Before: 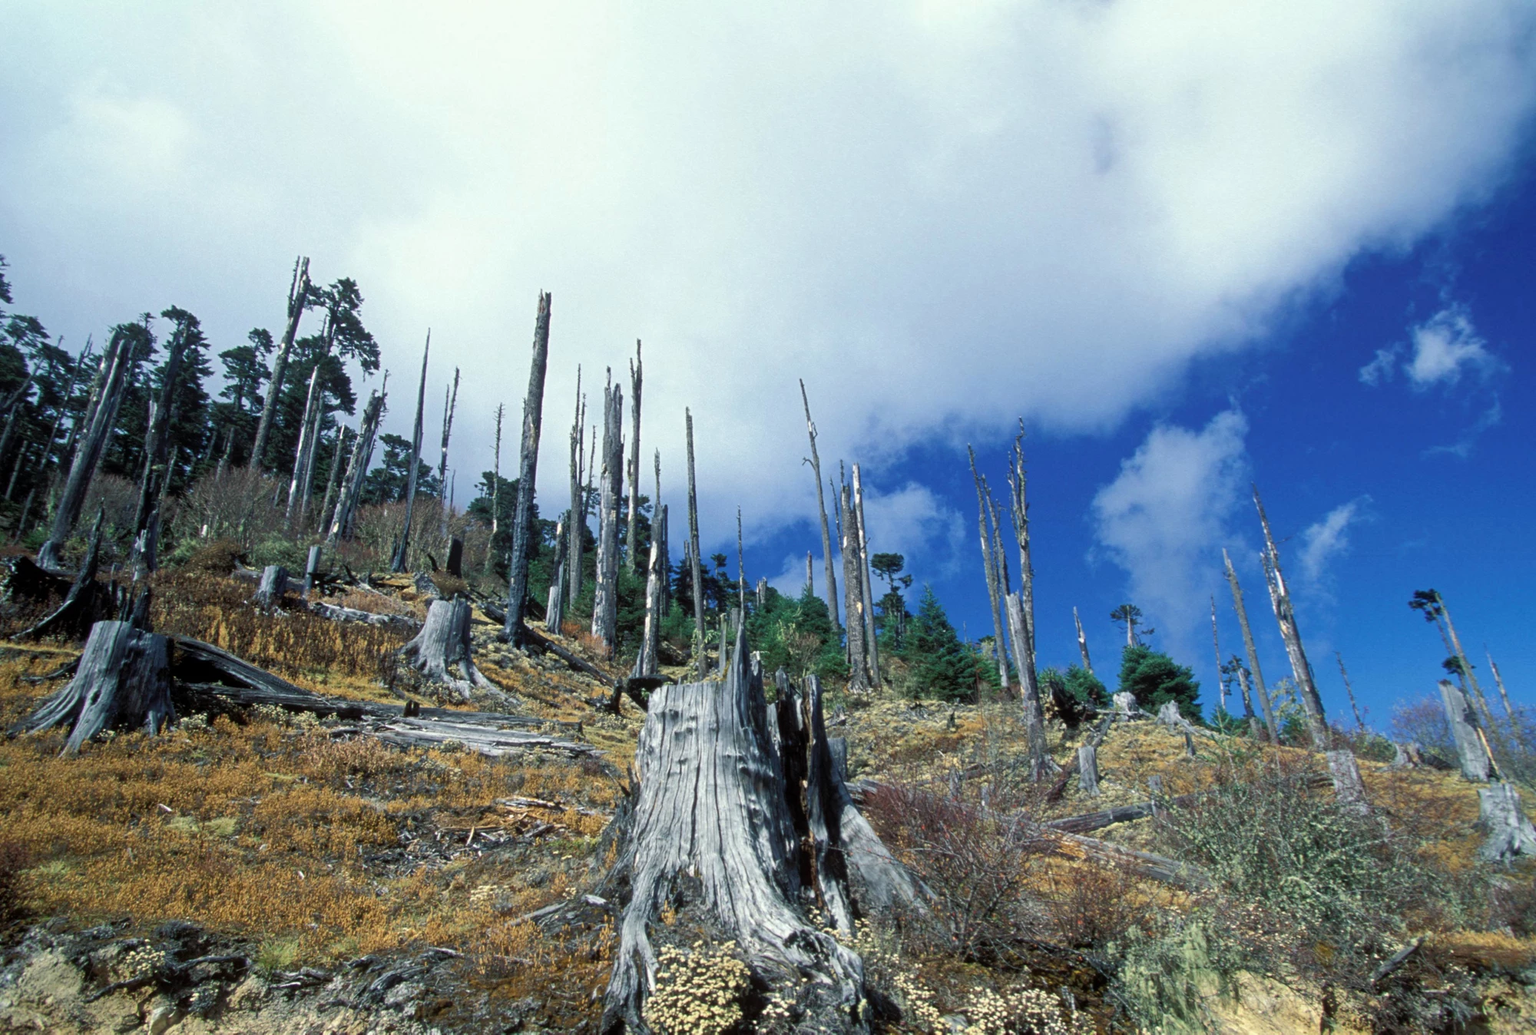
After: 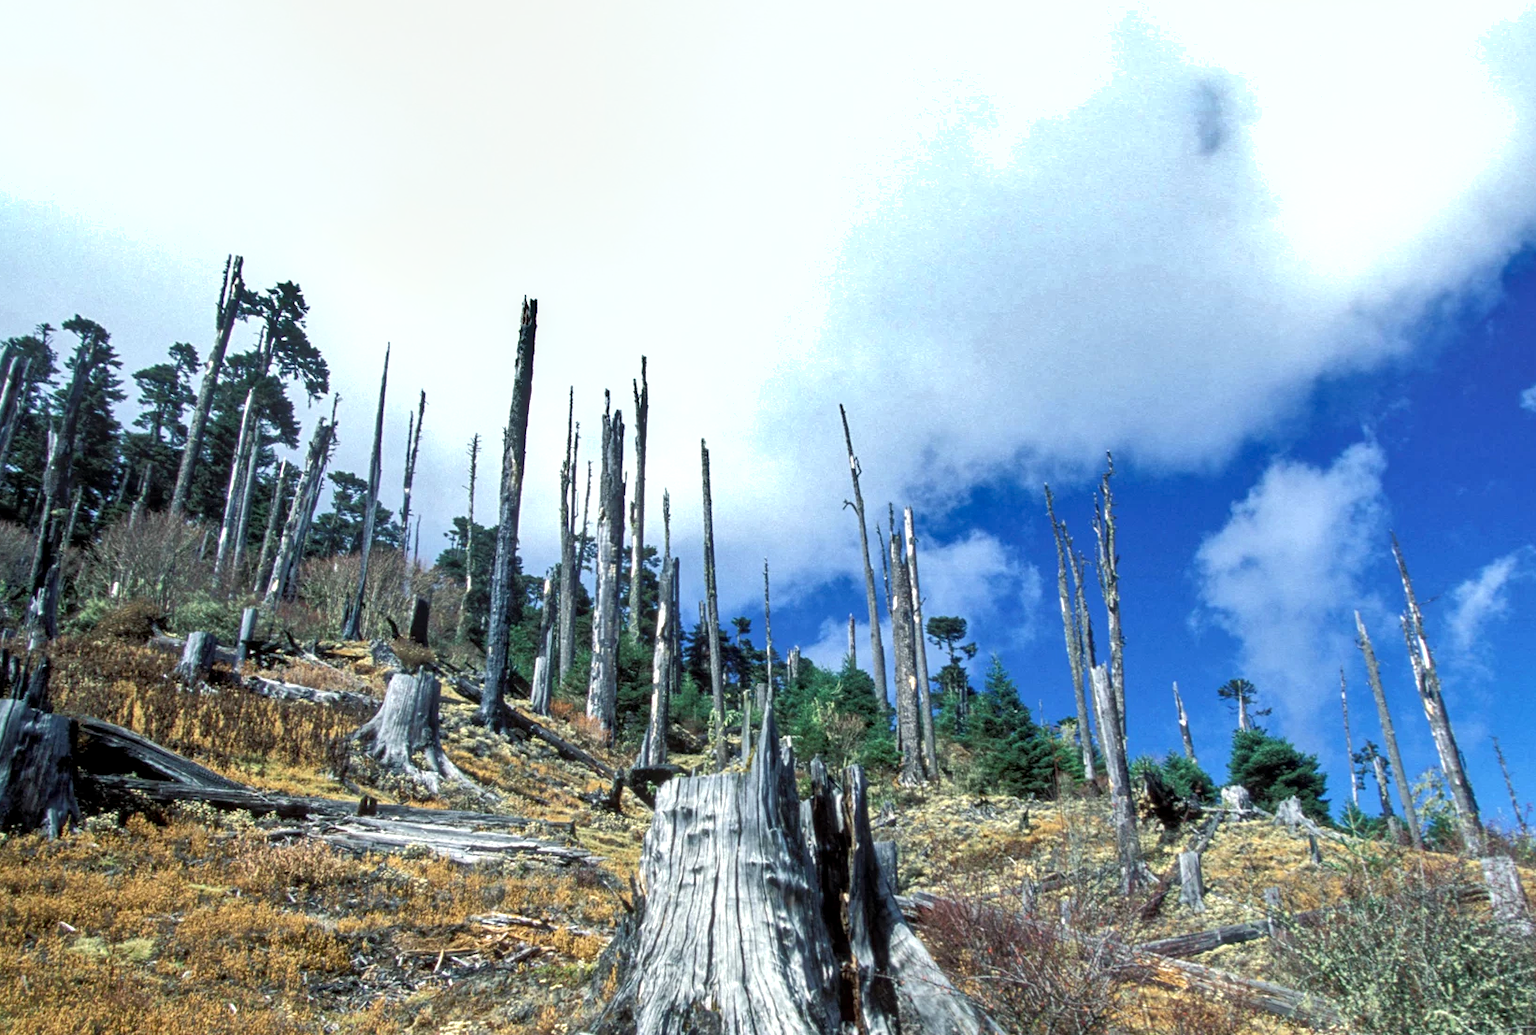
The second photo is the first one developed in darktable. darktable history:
exposure: black level correction 0.001, exposure 0.5 EV, compensate exposure bias true, compensate highlight preservation false
shadows and highlights: shadows 5, soften with gaussian
local contrast: on, module defaults
crop and rotate: left 7.196%, top 4.574%, right 10.605%, bottom 13.178%
